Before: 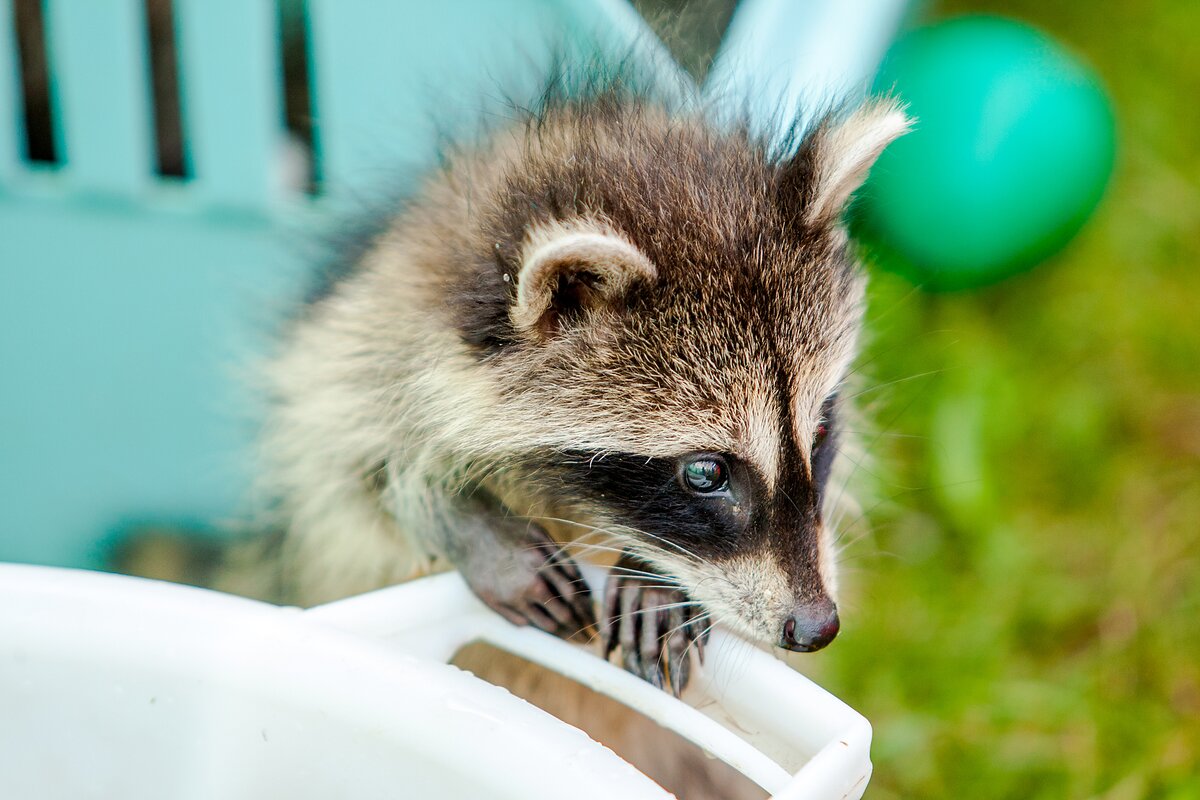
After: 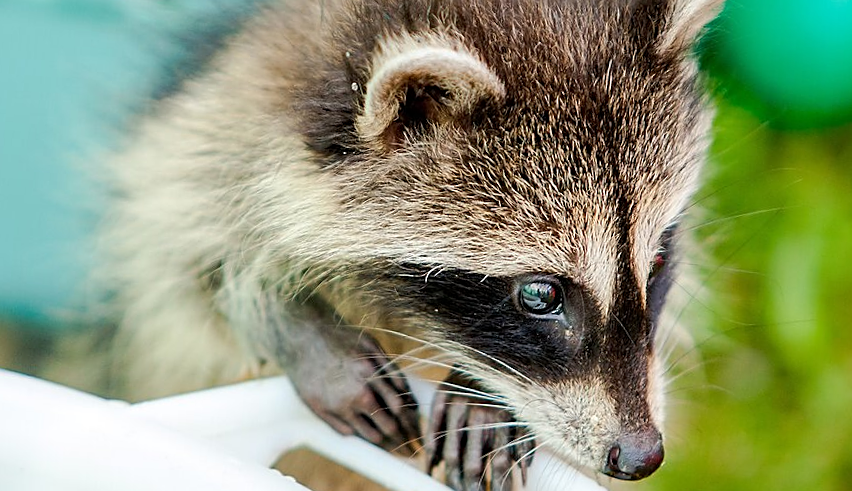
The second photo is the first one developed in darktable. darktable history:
sharpen: on, module defaults
crop and rotate: angle -3.82°, left 9.757%, top 20.51%, right 12.286%, bottom 12.094%
